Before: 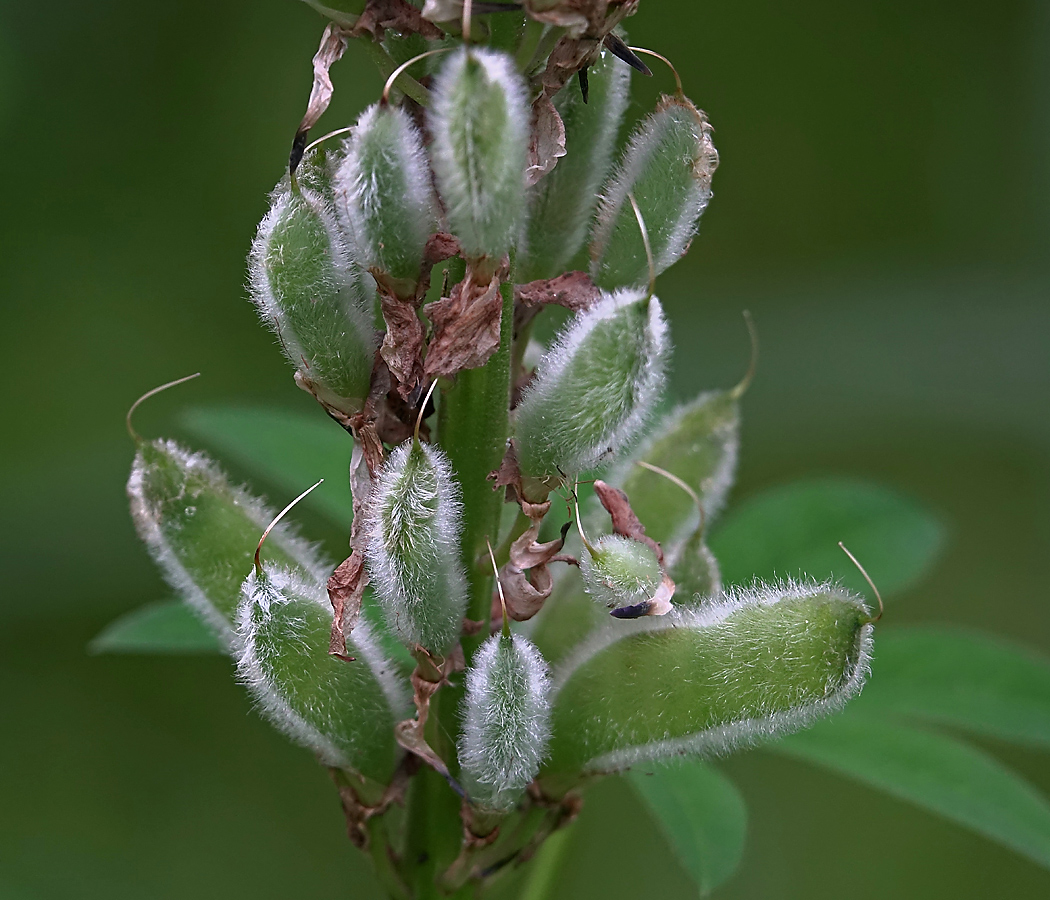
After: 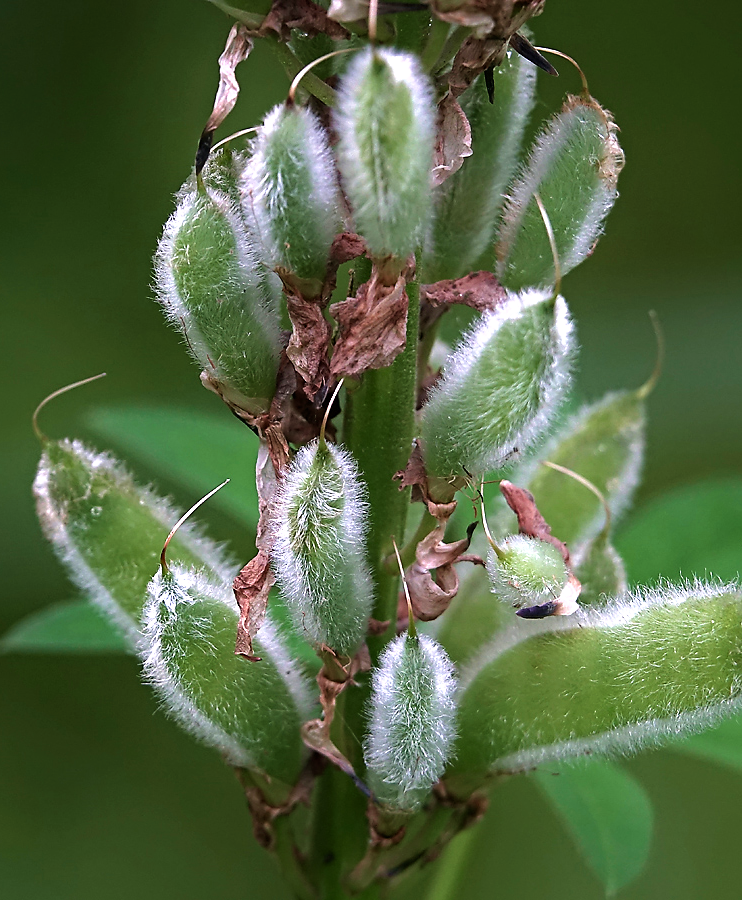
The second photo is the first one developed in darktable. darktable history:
crop and rotate: left 8.991%, right 20.312%
tone equalizer: -8 EV -0.762 EV, -7 EV -0.716 EV, -6 EV -0.603 EV, -5 EV -0.421 EV, -3 EV 0.38 EV, -2 EV 0.6 EV, -1 EV 0.693 EV, +0 EV 0.735 EV, mask exposure compensation -0.506 EV
velvia: strength 29.44%
